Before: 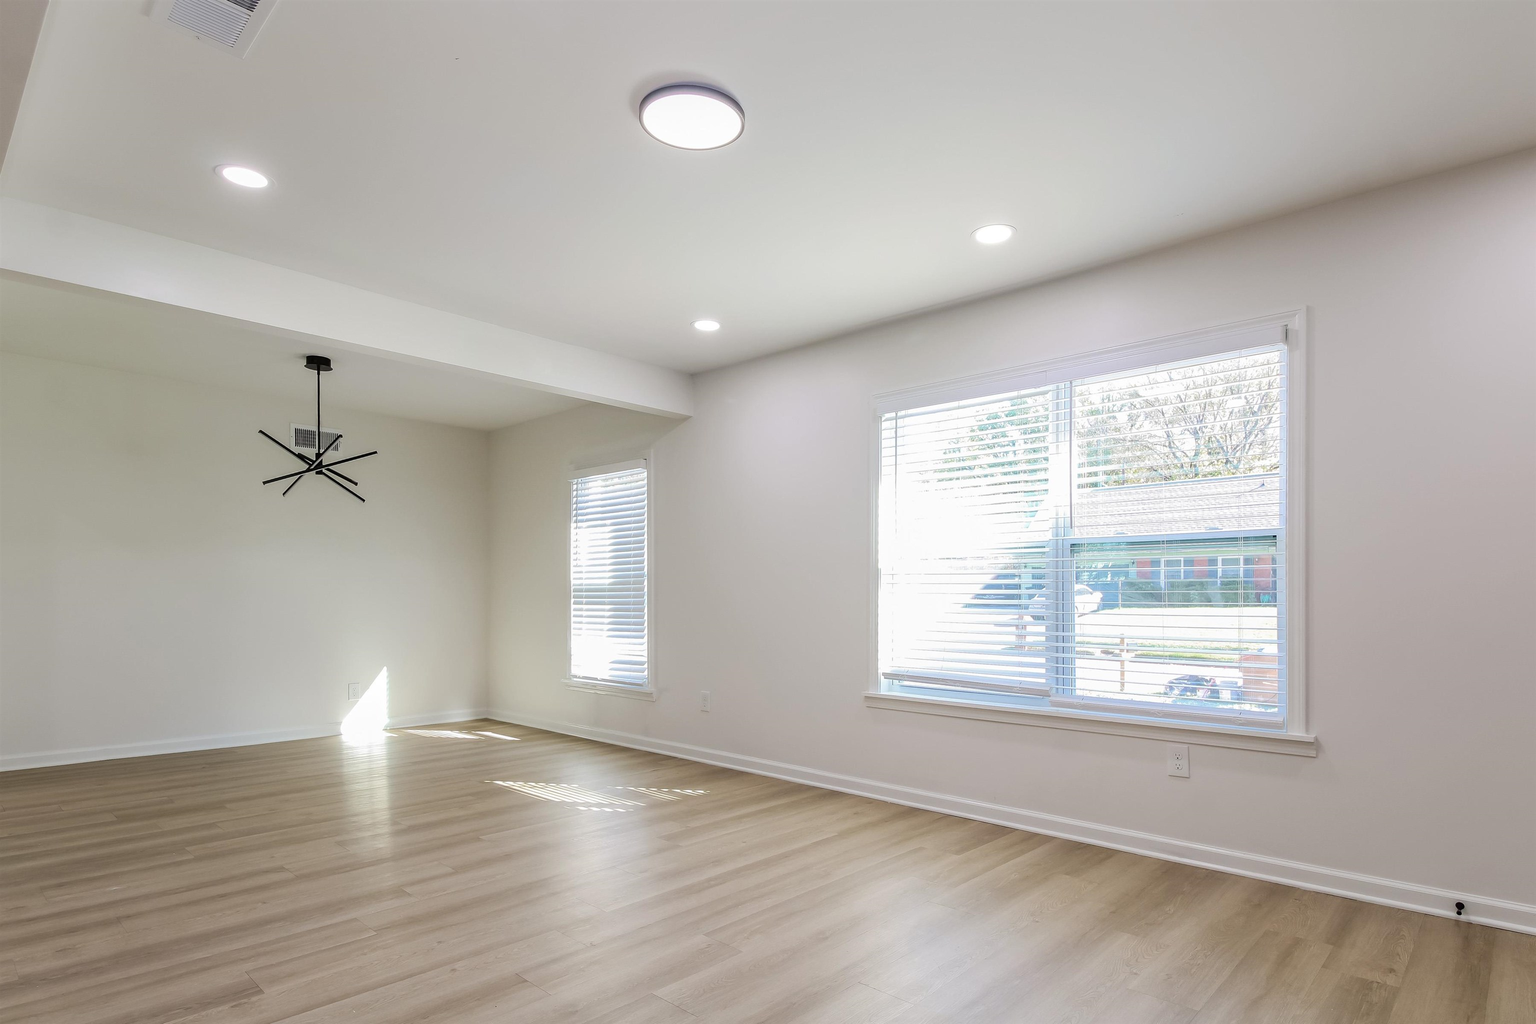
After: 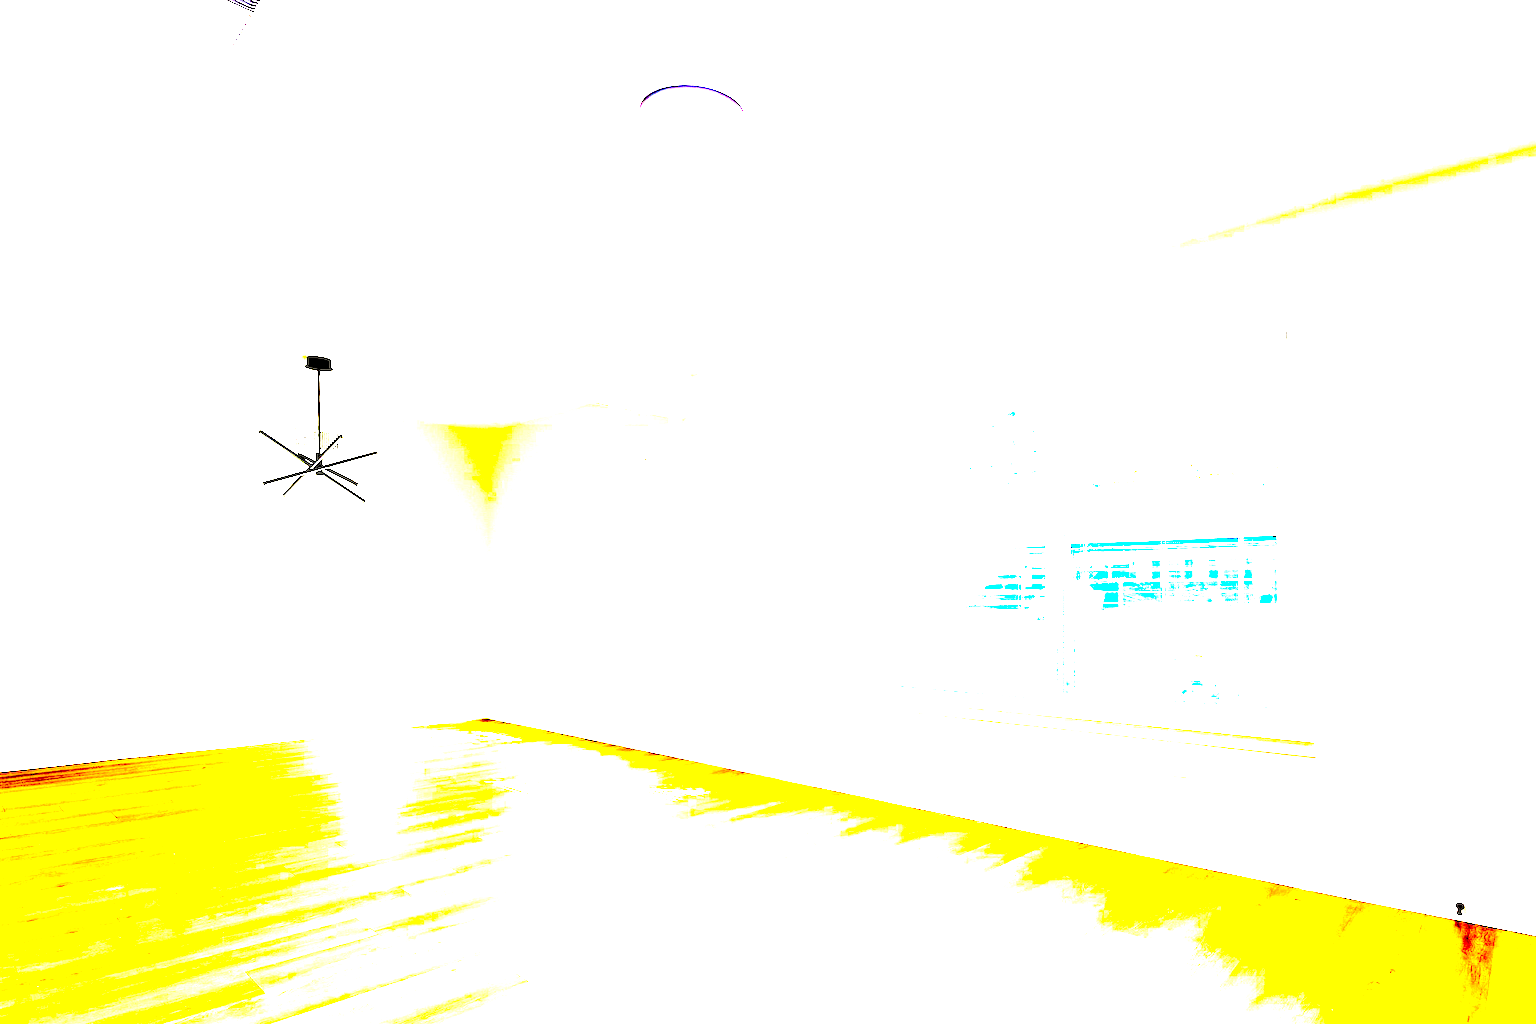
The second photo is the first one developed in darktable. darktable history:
exposure: black level correction 0.098, exposure 2.919 EV, compensate highlight preservation false
color balance rgb: linear chroma grading › global chroma 0.256%, perceptual saturation grading › global saturation 59.923%, perceptual saturation grading › highlights 19.437%, perceptual saturation grading › shadows -49.651%, global vibrance 41.659%
